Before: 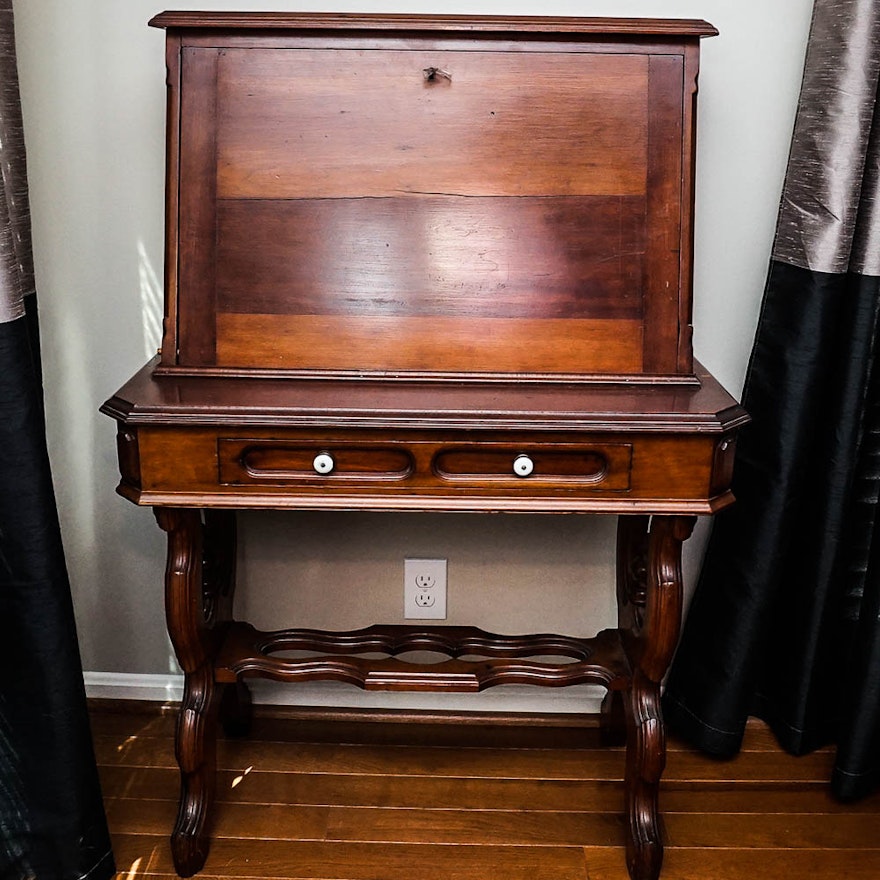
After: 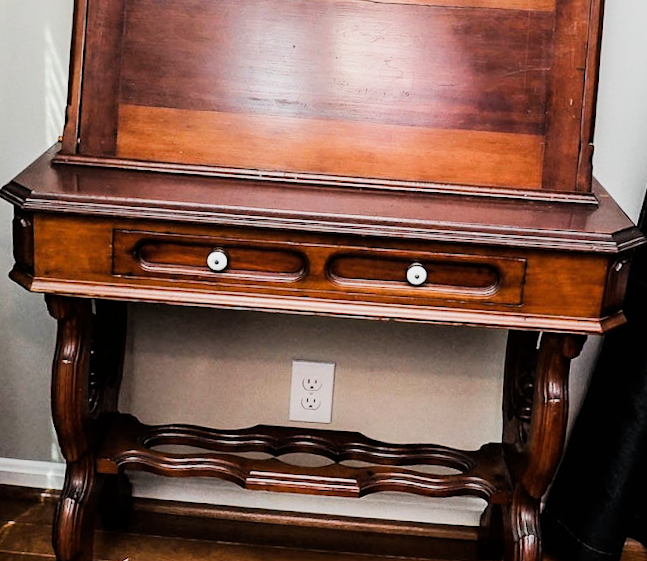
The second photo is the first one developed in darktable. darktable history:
crop and rotate: angle -3.37°, left 9.79%, top 20.73%, right 12.42%, bottom 11.82%
filmic rgb: black relative exposure -7.65 EV, white relative exposure 4.56 EV, hardness 3.61
exposure: black level correction 0, exposure 0.9 EV, compensate highlight preservation false
